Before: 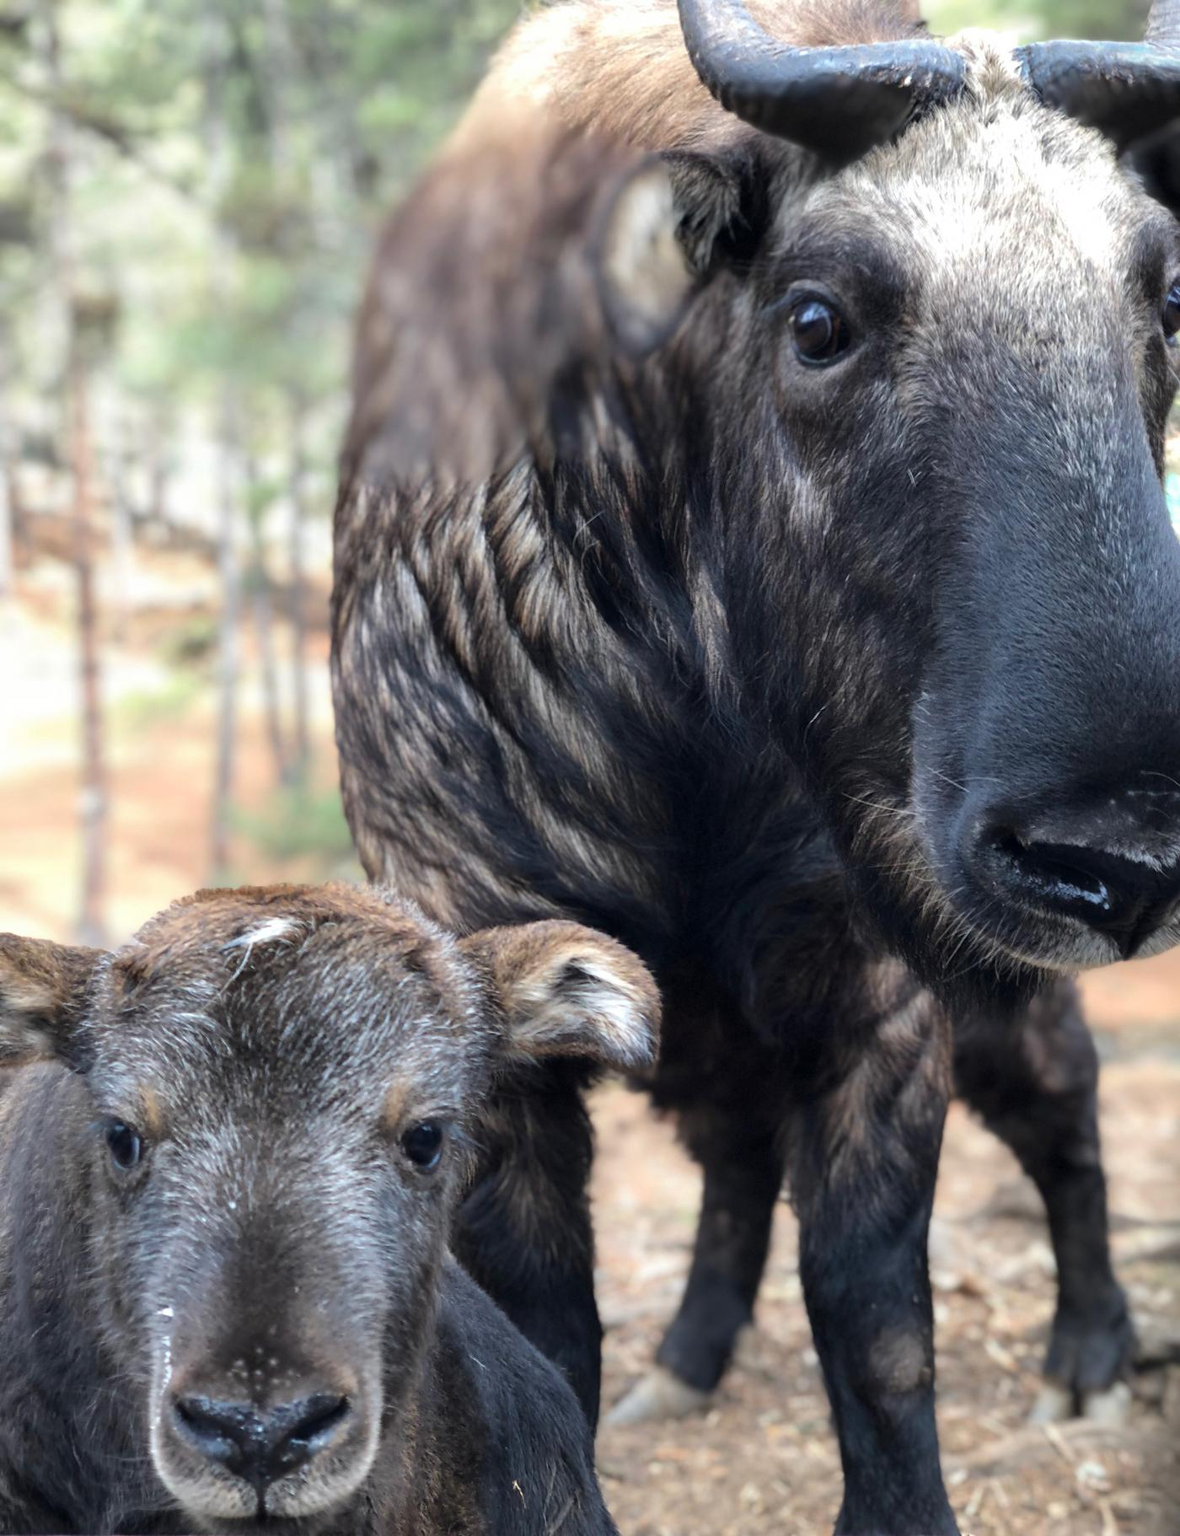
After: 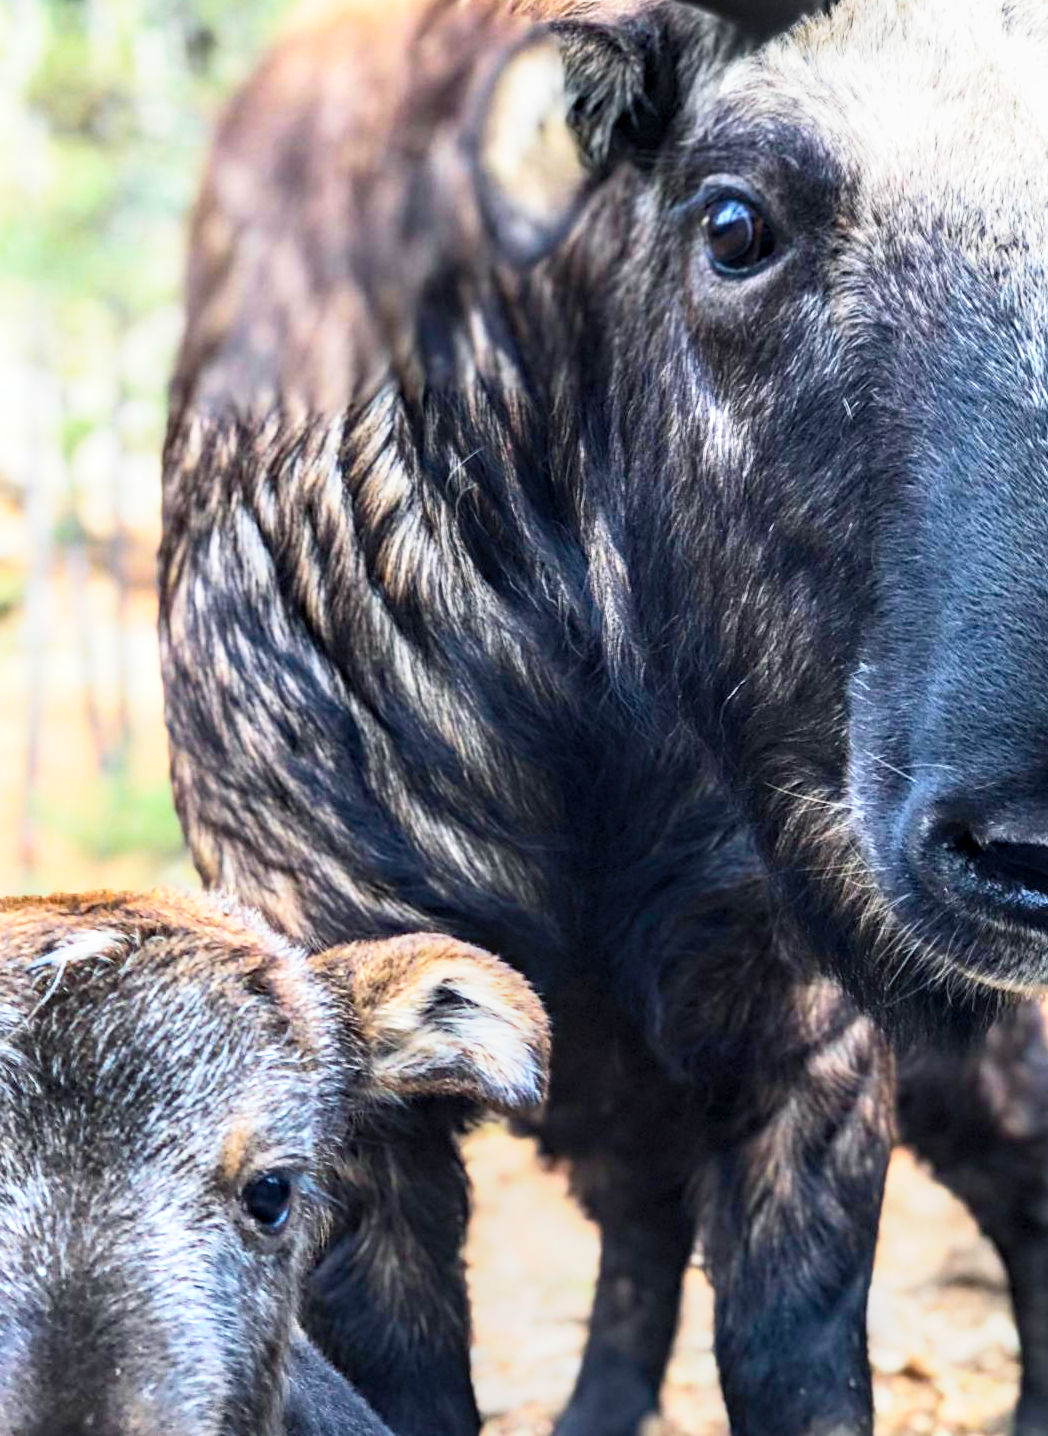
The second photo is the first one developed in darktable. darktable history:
levels: gray 59.37%
base curve: curves: ch0 [(0, 0) (0.088, 0.125) (0.176, 0.251) (0.354, 0.501) (0.613, 0.749) (1, 0.877)], preserve colors none
contrast brightness saturation: contrast 0.196, brightness 0.164, saturation 0.222
crop: left 16.717%, top 8.7%, right 8.421%, bottom 12.436%
local contrast: on, module defaults
haze removal: compatibility mode true, adaptive false
color balance rgb: shadows lift › chroma 2.056%, shadows lift › hue 248.35°, linear chroma grading › global chroma 0.344%, perceptual saturation grading › global saturation 29.785%, perceptual brilliance grading › highlights 15.748%, perceptual brilliance grading › mid-tones 5.885%, perceptual brilliance grading › shadows -14.901%
